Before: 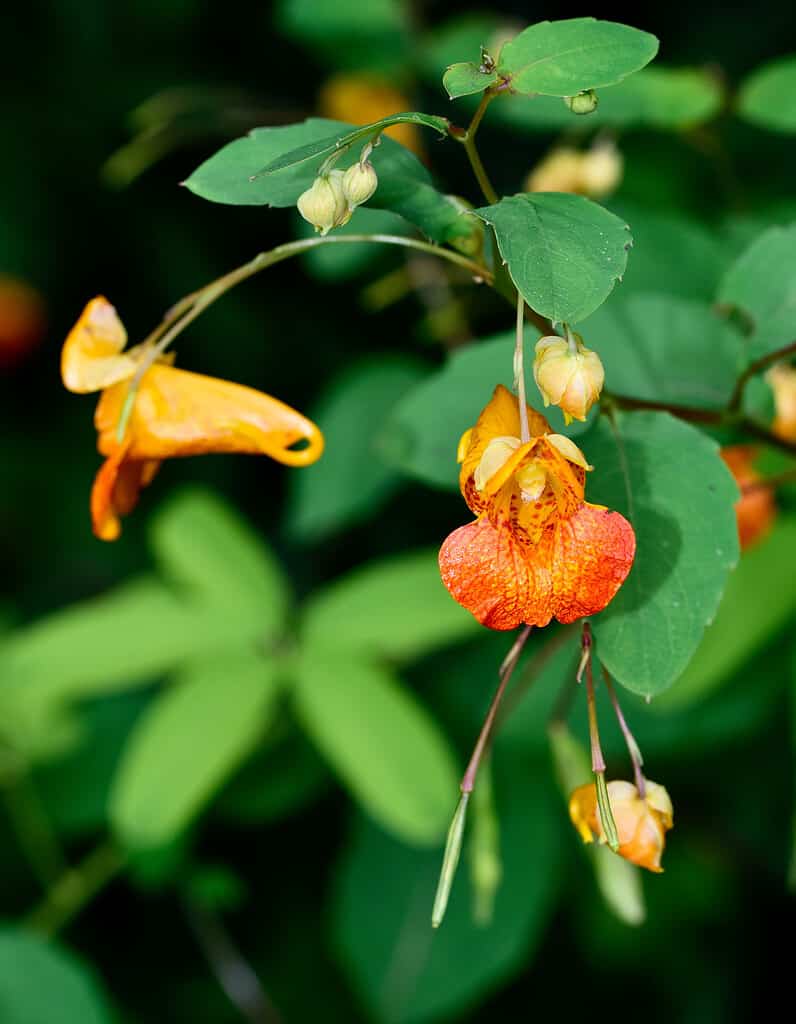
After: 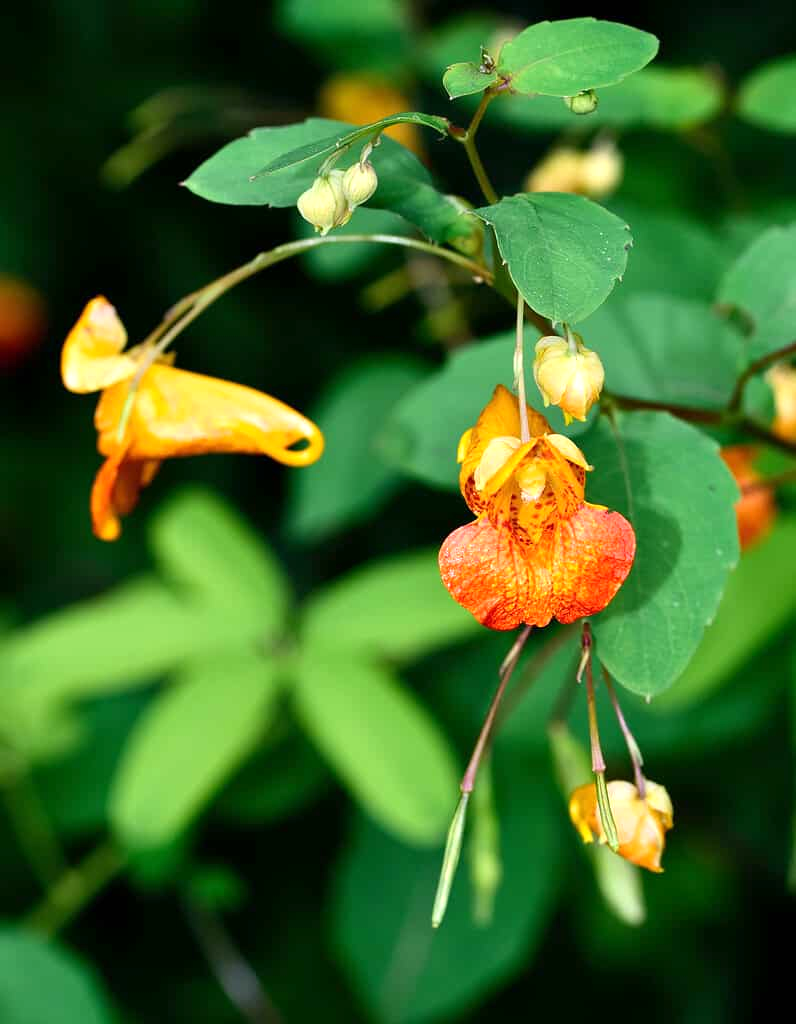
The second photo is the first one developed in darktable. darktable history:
exposure: exposure 0.445 EV, compensate exposure bias true, compensate highlight preservation false
